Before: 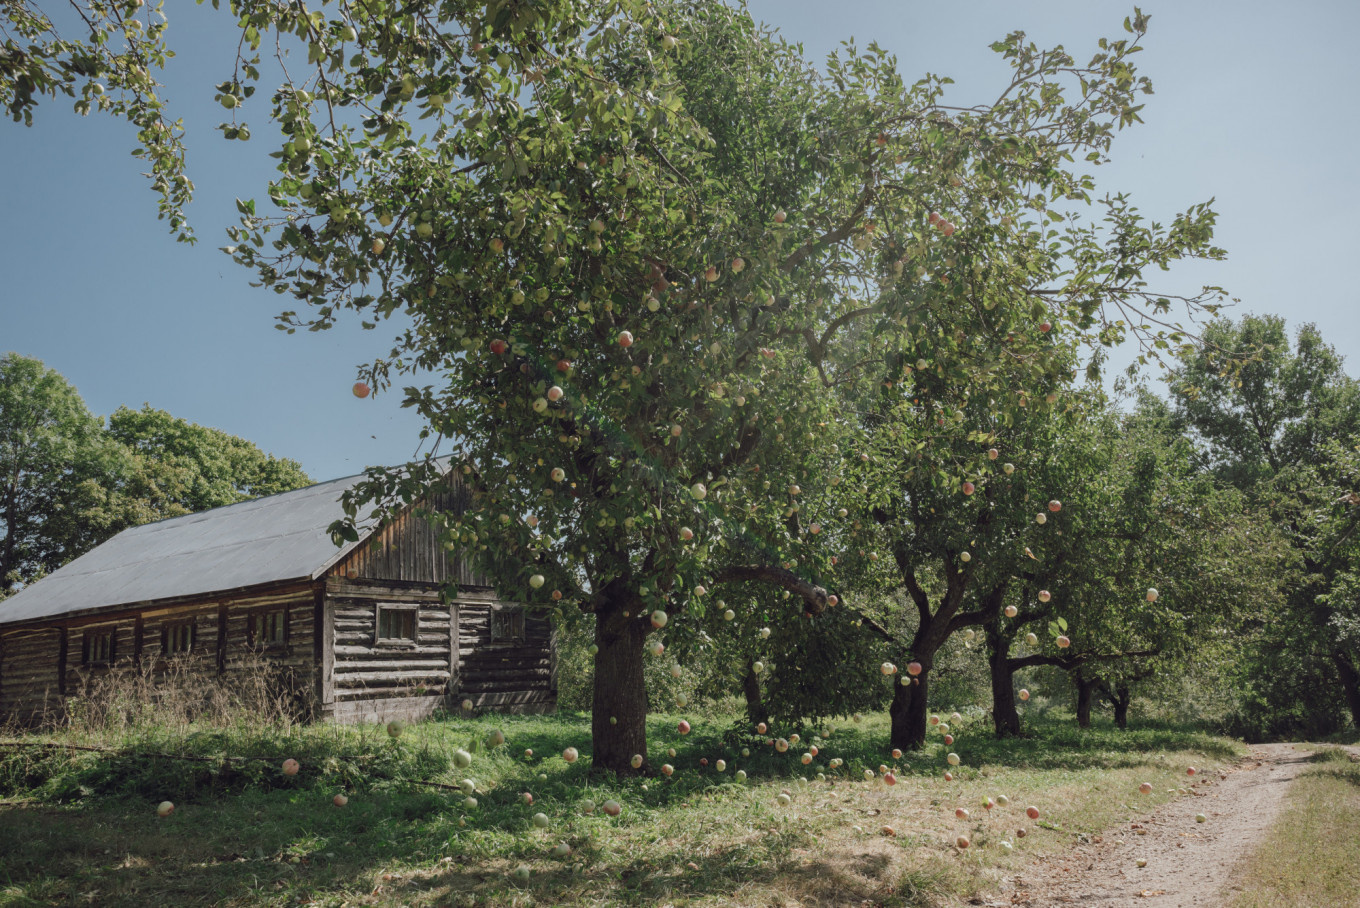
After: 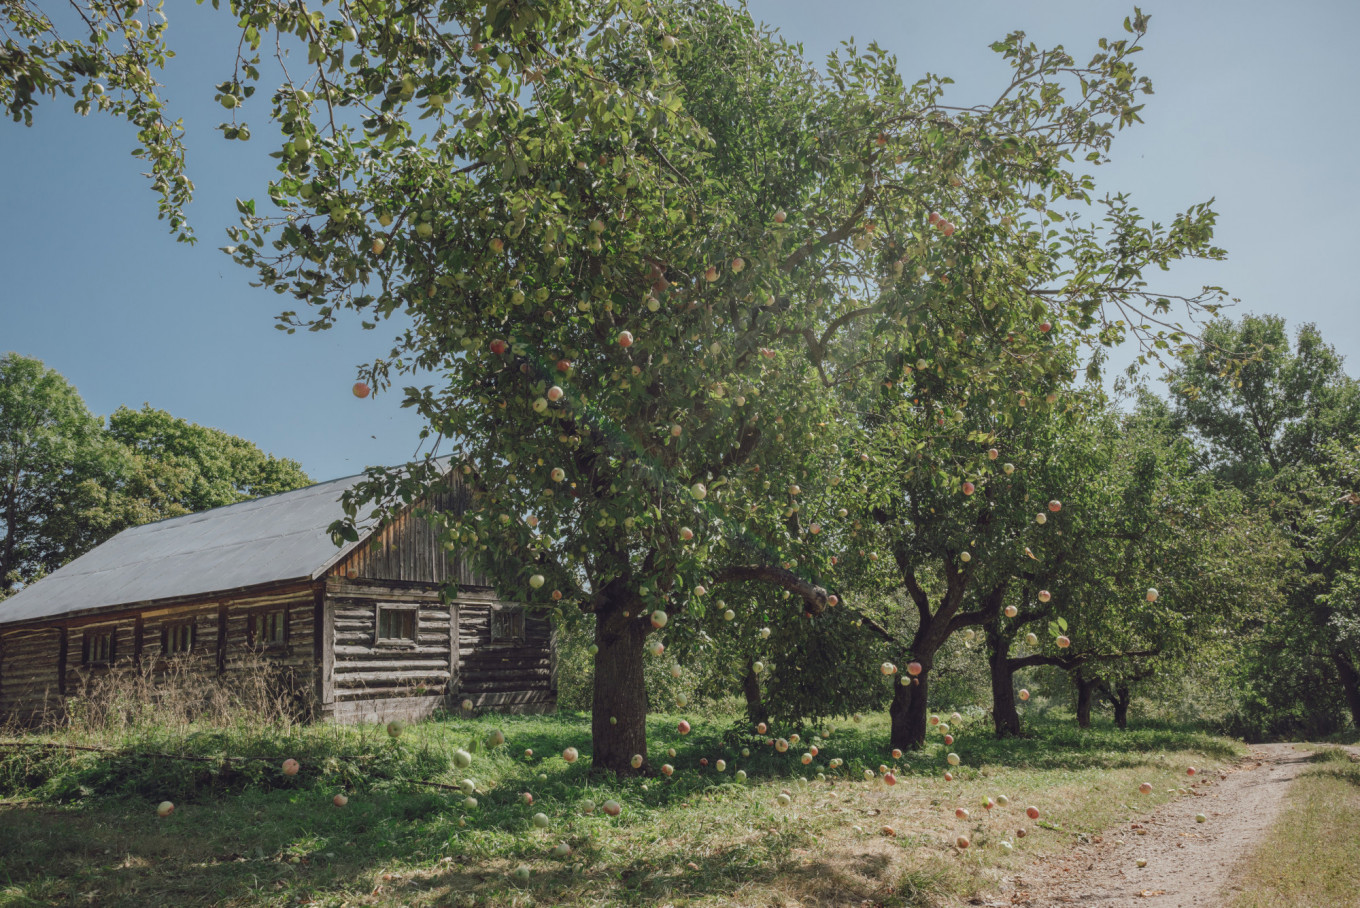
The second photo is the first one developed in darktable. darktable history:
lowpass: radius 0.1, contrast 0.85, saturation 1.1, unbound 0
local contrast: on, module defaults
